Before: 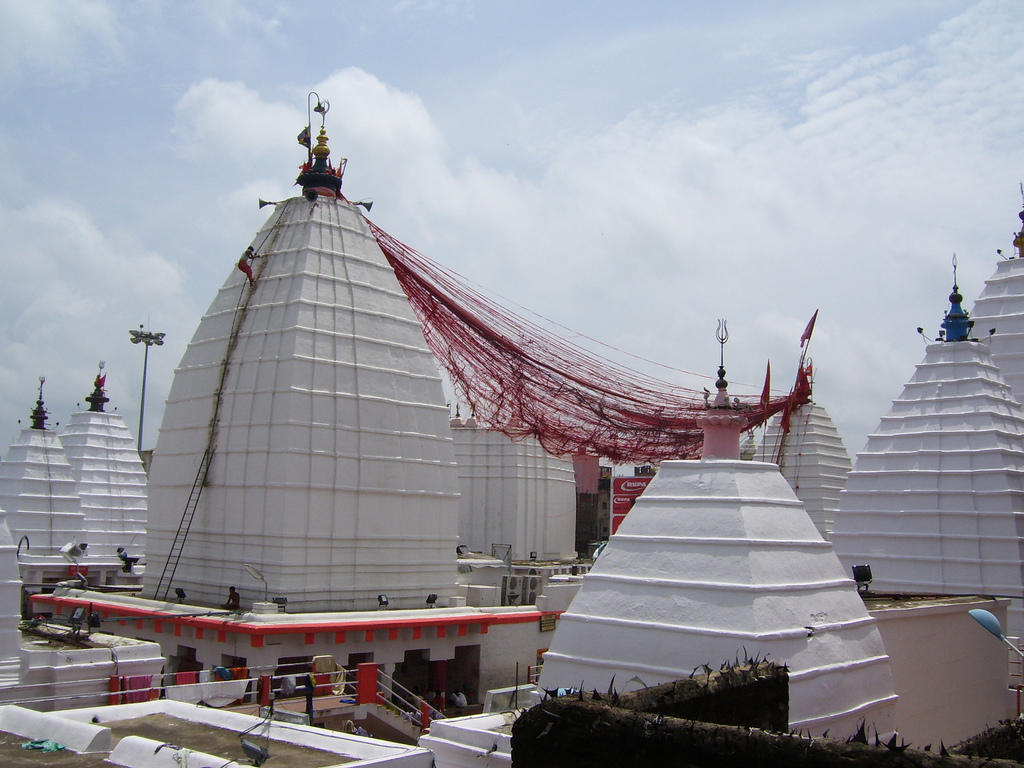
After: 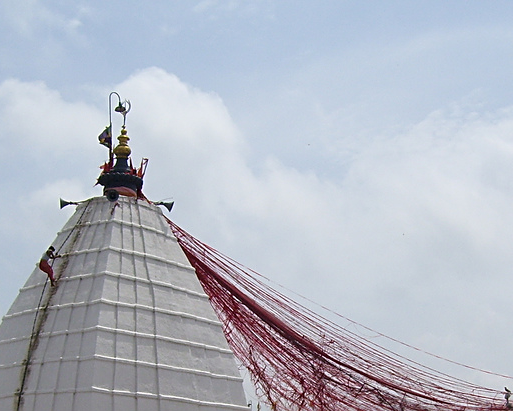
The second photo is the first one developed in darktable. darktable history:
sharpen: on, module defaults
crop: left 19.457%, right 30.439%, bottom 46.38%
